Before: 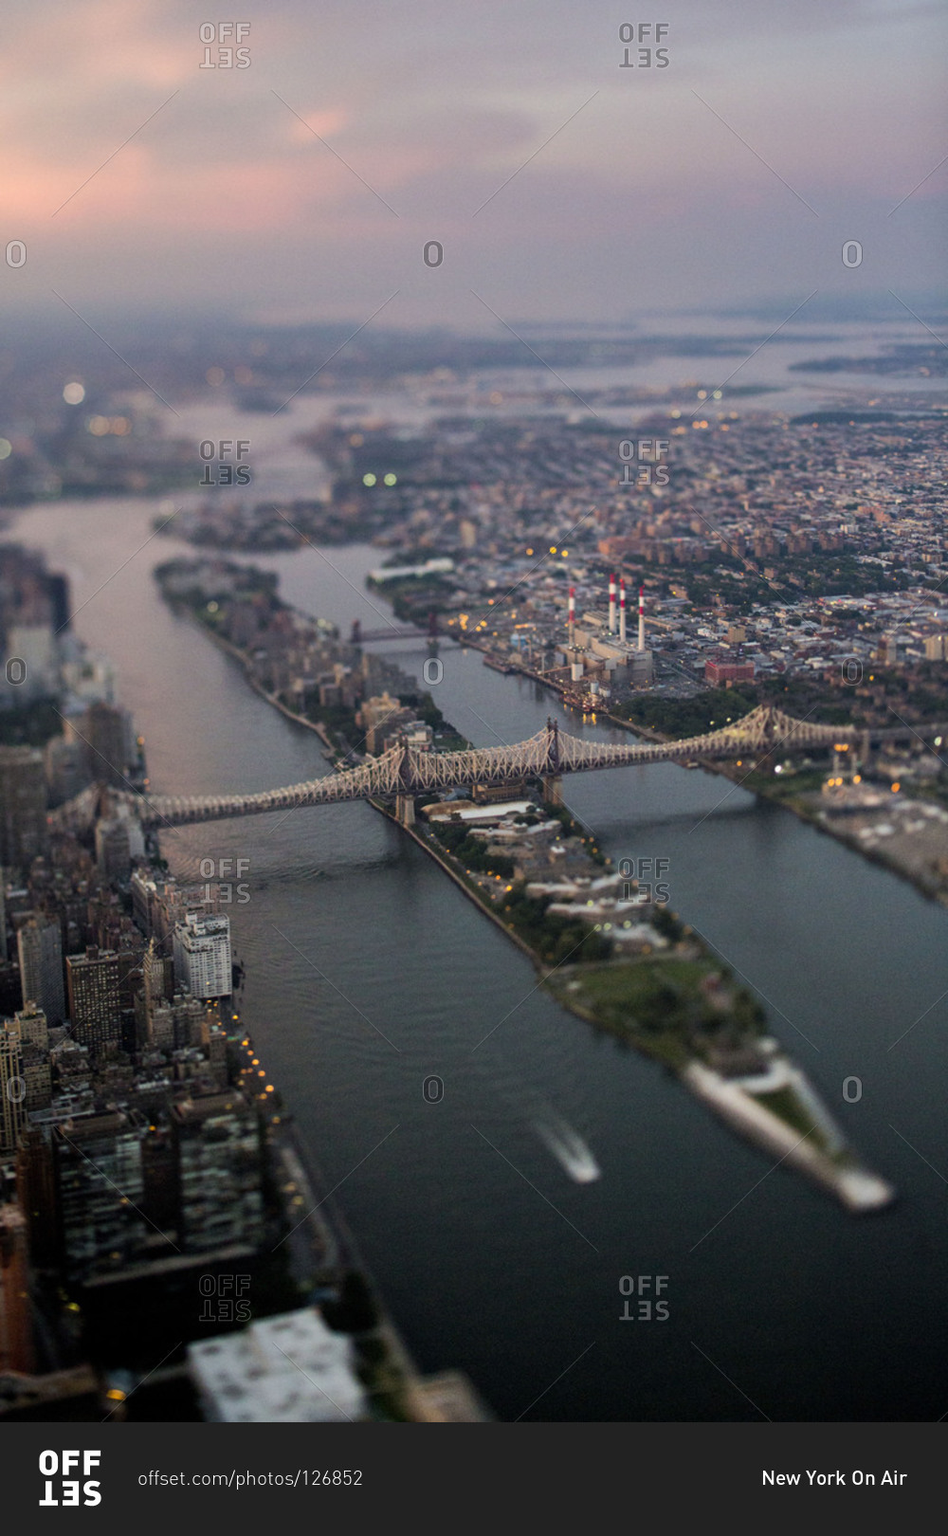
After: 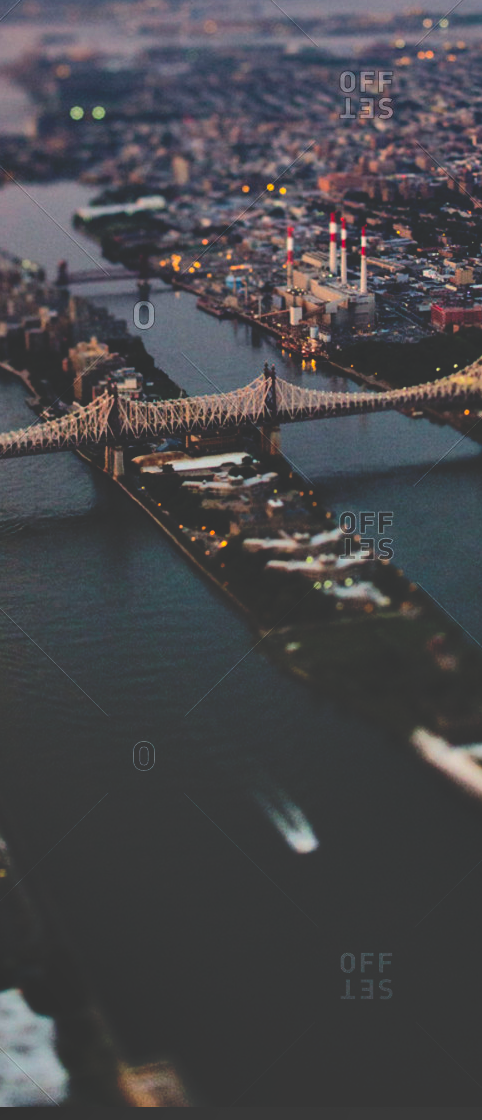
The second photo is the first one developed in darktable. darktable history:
base curve: curves: ch0 [(0, 0.02) (0.083, 0.036) (1, 1)], preserve colors none
crop: left 31.33%, top 24.316%, right 20.415%, bottom 6.512%
shadows and highlights: highlights color adjustment 49.31%, soften with gaussian
